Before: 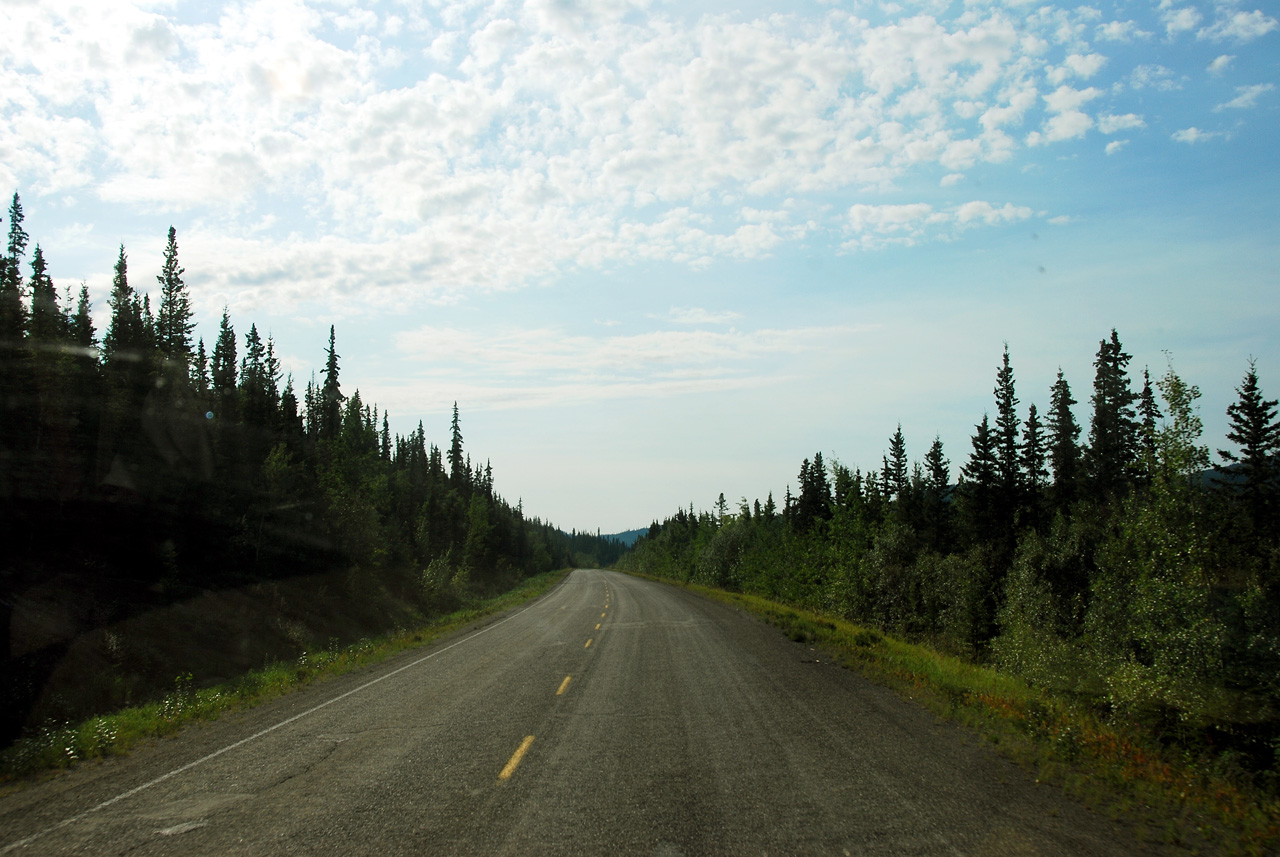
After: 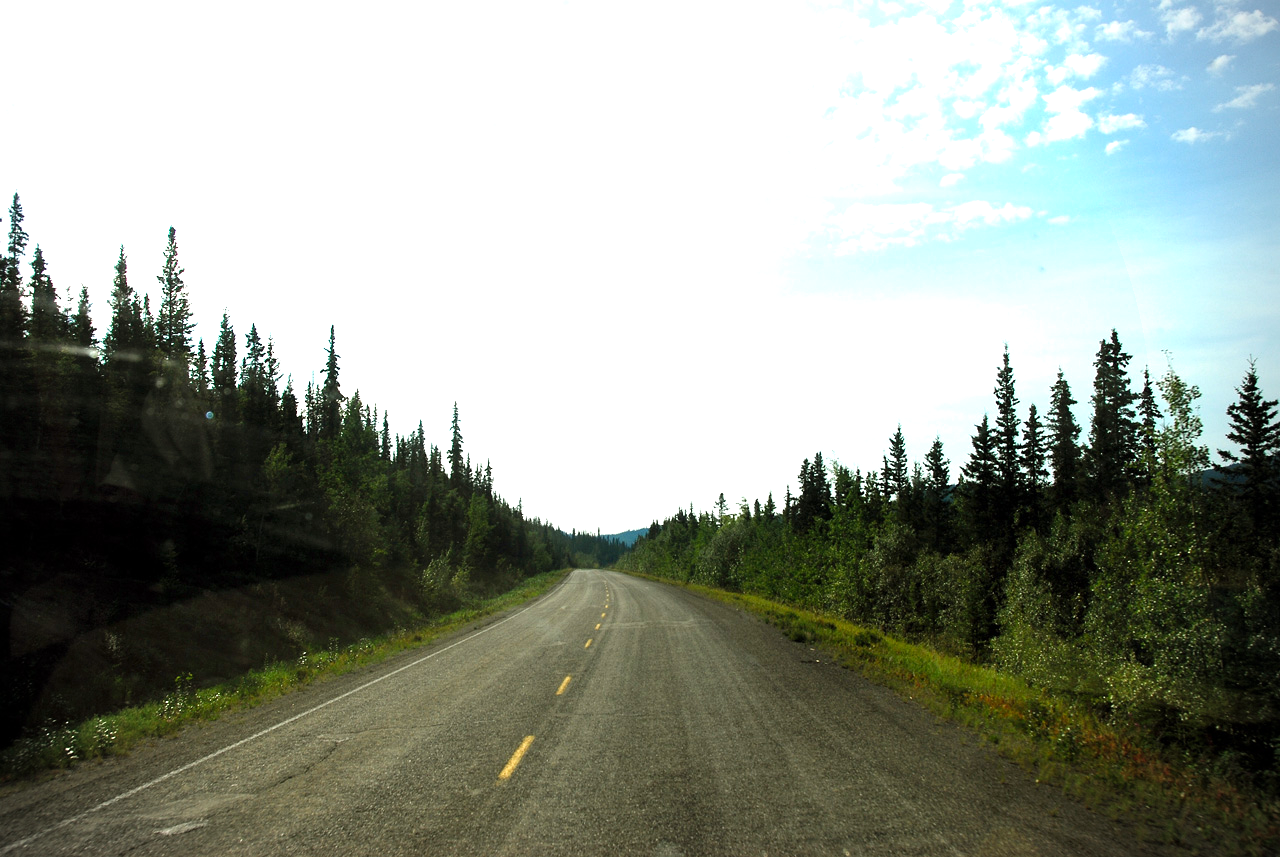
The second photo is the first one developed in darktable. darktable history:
vignetting: unbound false
levels: levels [0, 0.374, 0.749]
